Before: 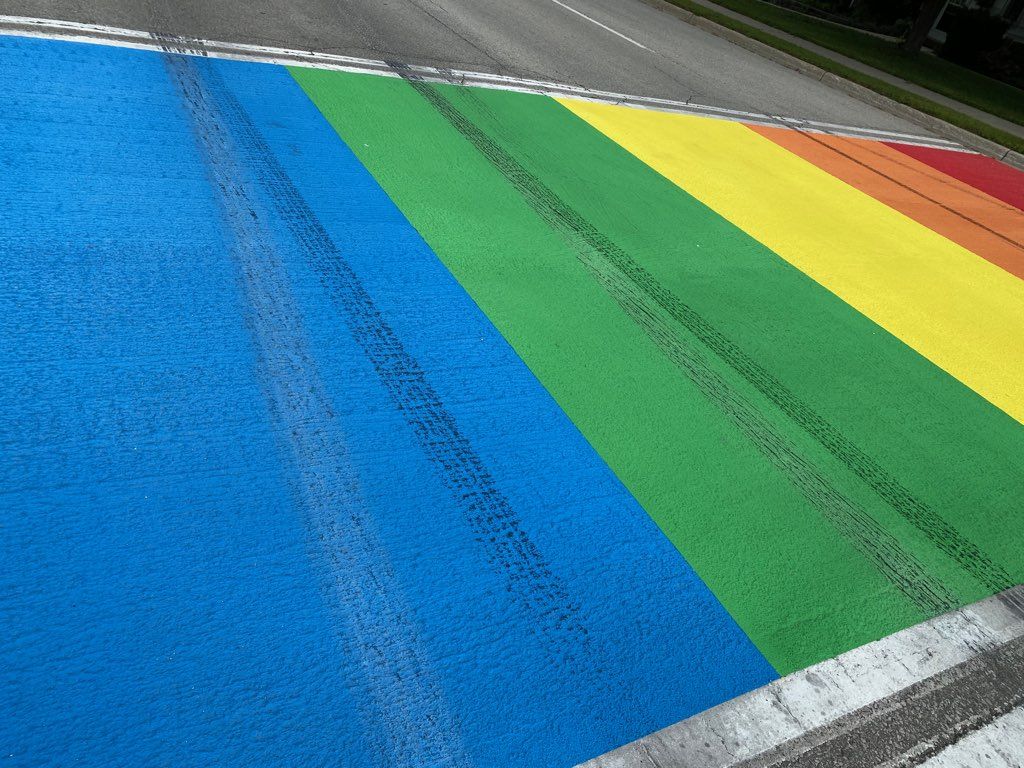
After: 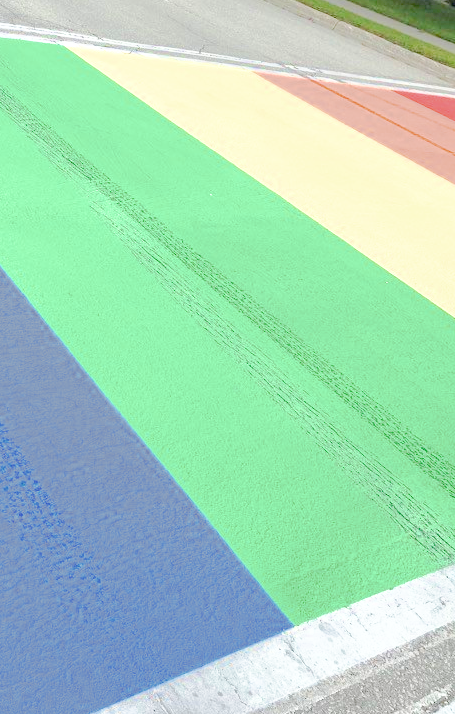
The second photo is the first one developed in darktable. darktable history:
exposure: black level correction 0, exposure 1.1 EV, compensate exposure bias true, compensate highlight preservation false
filmic rgb: middle gray luminance 2.5%, black relative exposure -10 EV, white relative exposure 7 EV, threshold 6 EV, dynamic range scaling 10%, target black luminance 0%, hardness 3.19, latitude 44.39%, contrast 0.682, highlights saturation mix 5%, shadows ↔ highlights balance 13.63%, add noise in highlights 0, color science v3 (2019), use custom middle-gray values true, iterations of high-quality reconstruction 0, contrast in highlights soft, enable highlight reconstruction true
tone curve: curves: ch0 [(0, 0) (0.003, 0.003) (0.011, 0.011) (0.025, 0.025) (0.044, 0.044) (0.069, 0.068) (0.1, 0.098) (0.136, 0.134) (0.177, 0.175) (0.224, 0.221) (0.277, 0.273) (0.335, 0.33) (0.399, 0.393) (0.468, 0.461) (0.543, 0.534) (0.623, 0.614) (0.709, 0.69) (0.801, 0.752) (0.898, 0.835) (1, 1)], preserve colors none
crop: left 47.628%, top 6.643%, right 7.874%
